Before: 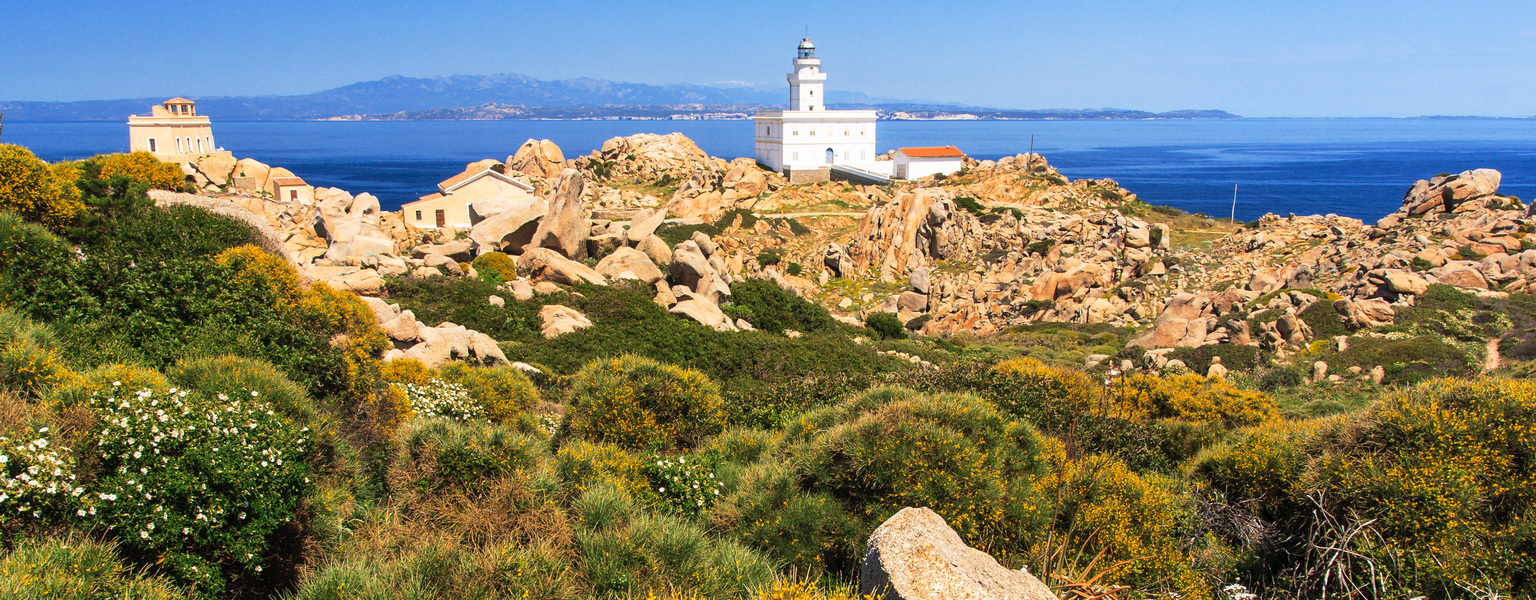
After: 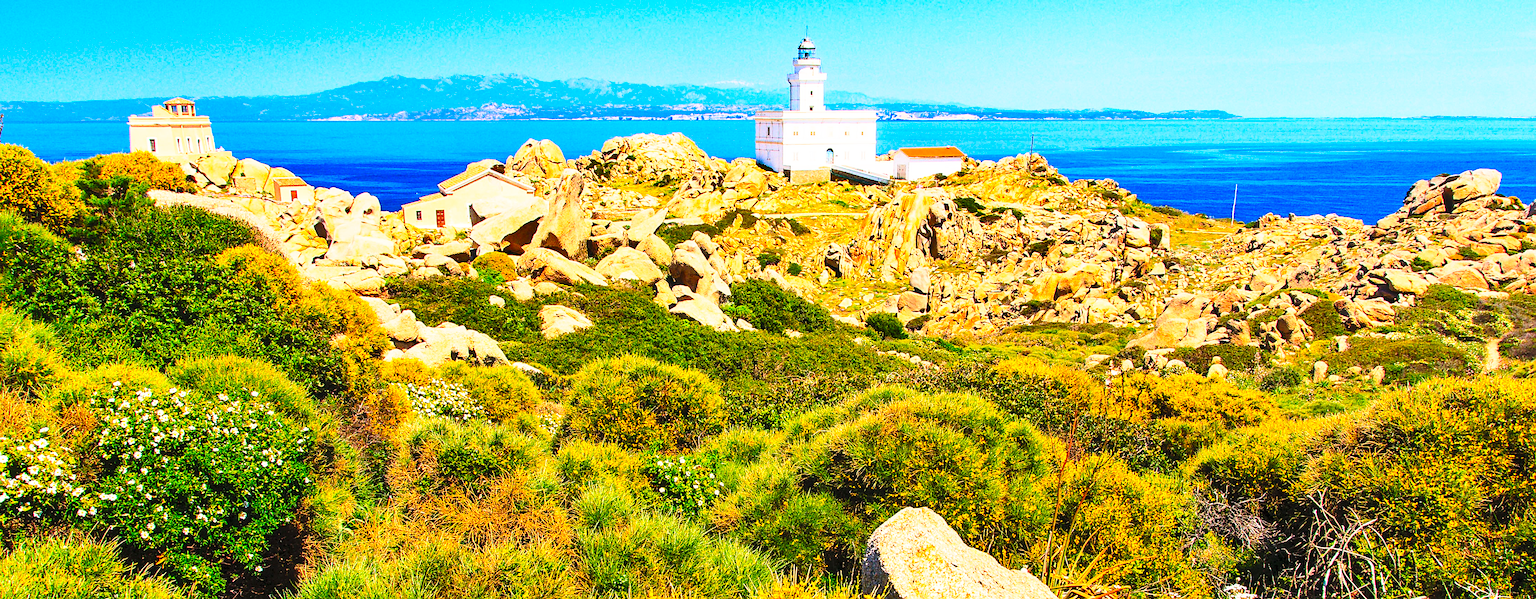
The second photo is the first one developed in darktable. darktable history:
base curve: curves: ch0 [(0, 0) (0.028, 0.03) (0.121, 0.232) (0.46, 0.748) (0.859, 0.968) (1, 1)], preserve colors none
sharpen: on, module defaults
exposure: compensate highlight preservation false
shadows and highlights "1": soften with gaussian
contrast brightness saturation: contrast 0.2, brightness 0.2, saturation 0.8
shadows and highlights #1: white point adjustment -2.4, highlights -40, soften with gaussian
